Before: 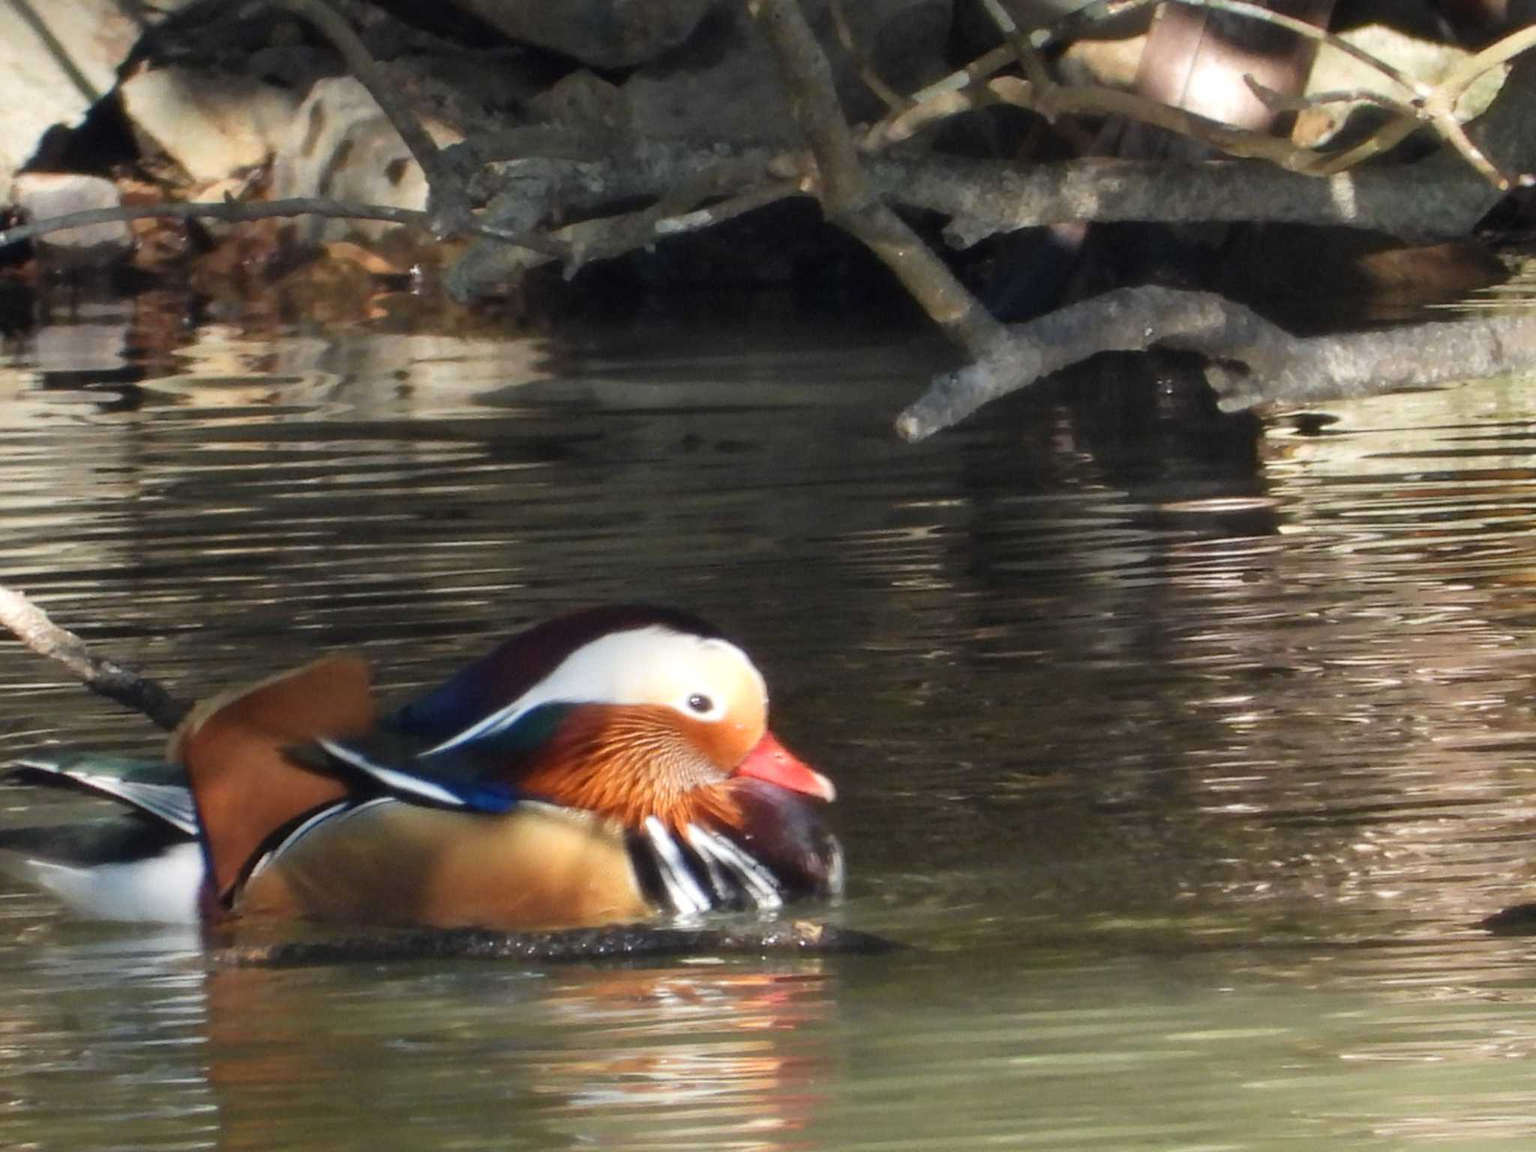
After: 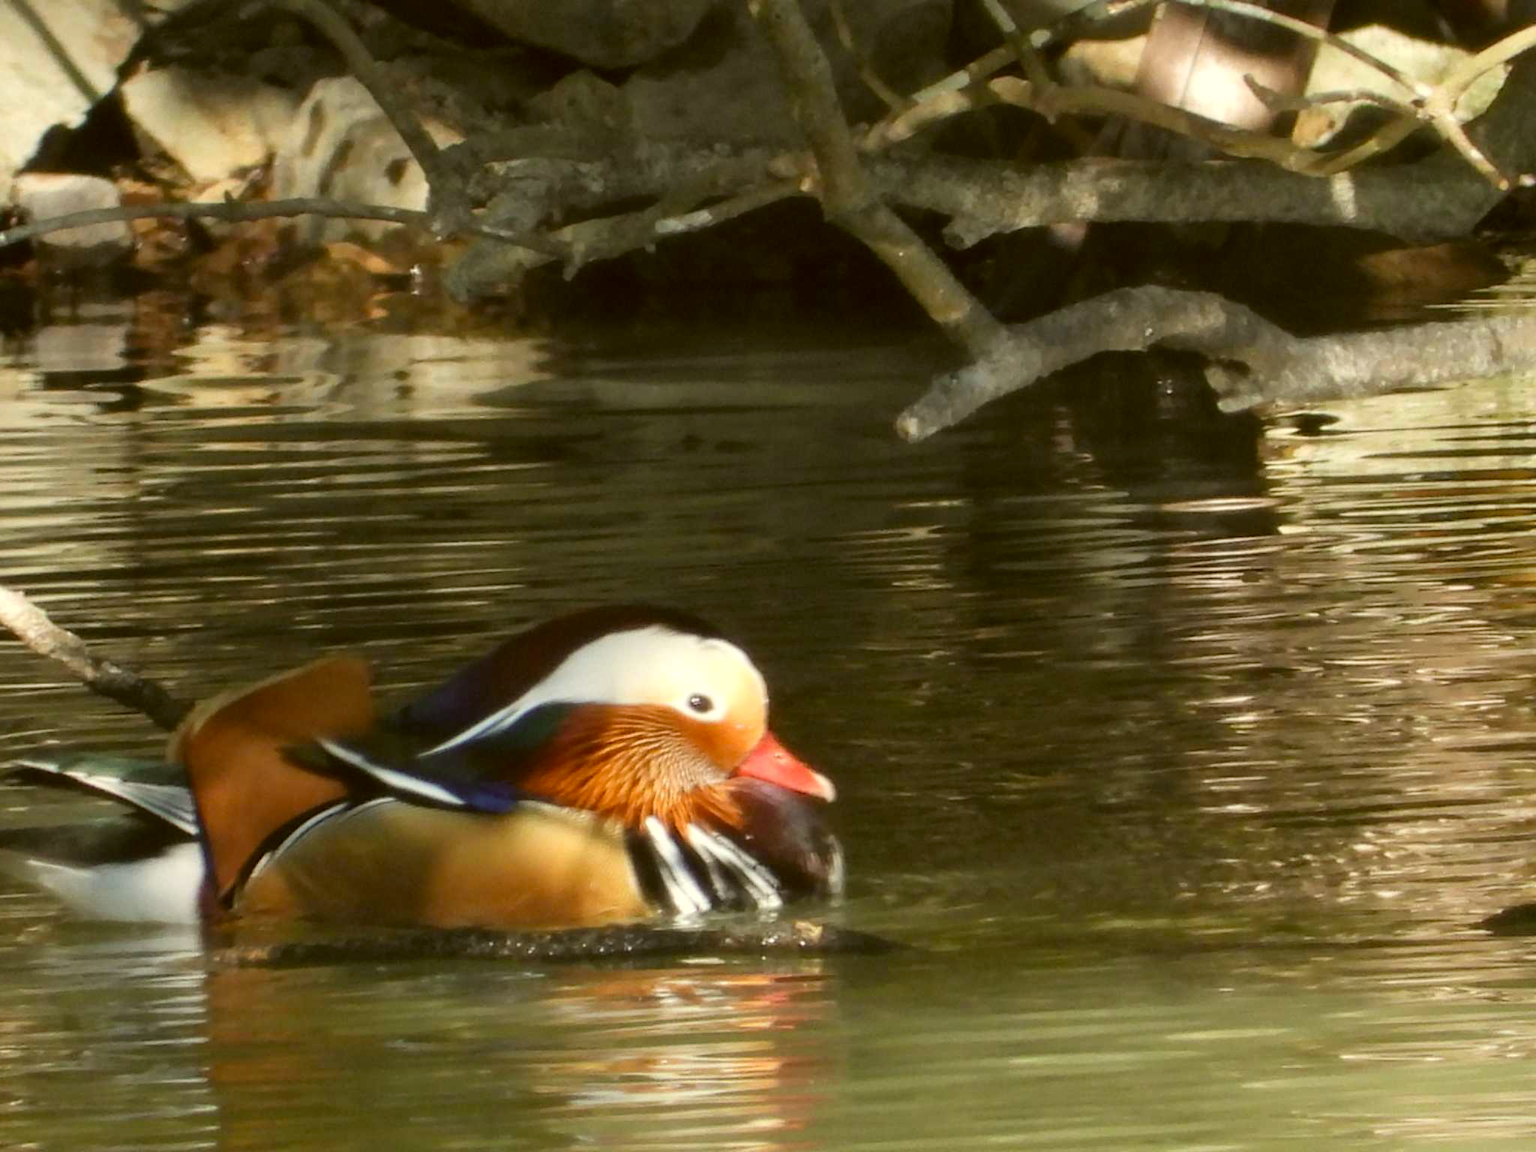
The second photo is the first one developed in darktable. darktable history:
color correction: highlights a* -1.64, highlights b* 10.24, shadows a* 0.376, shadows b* 19.43
